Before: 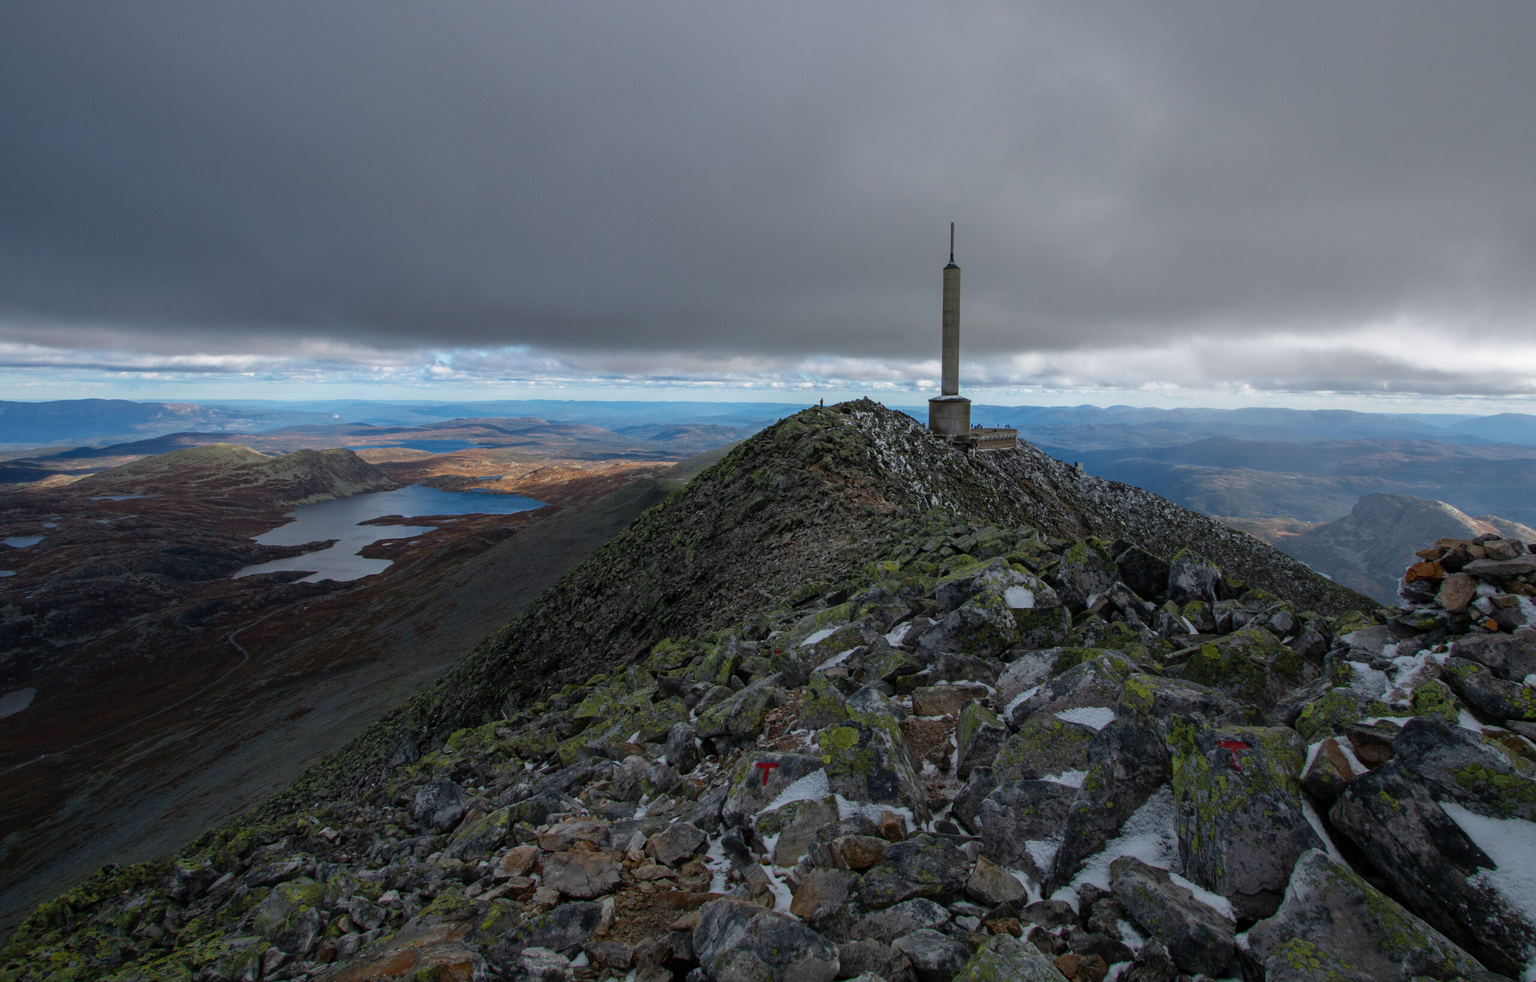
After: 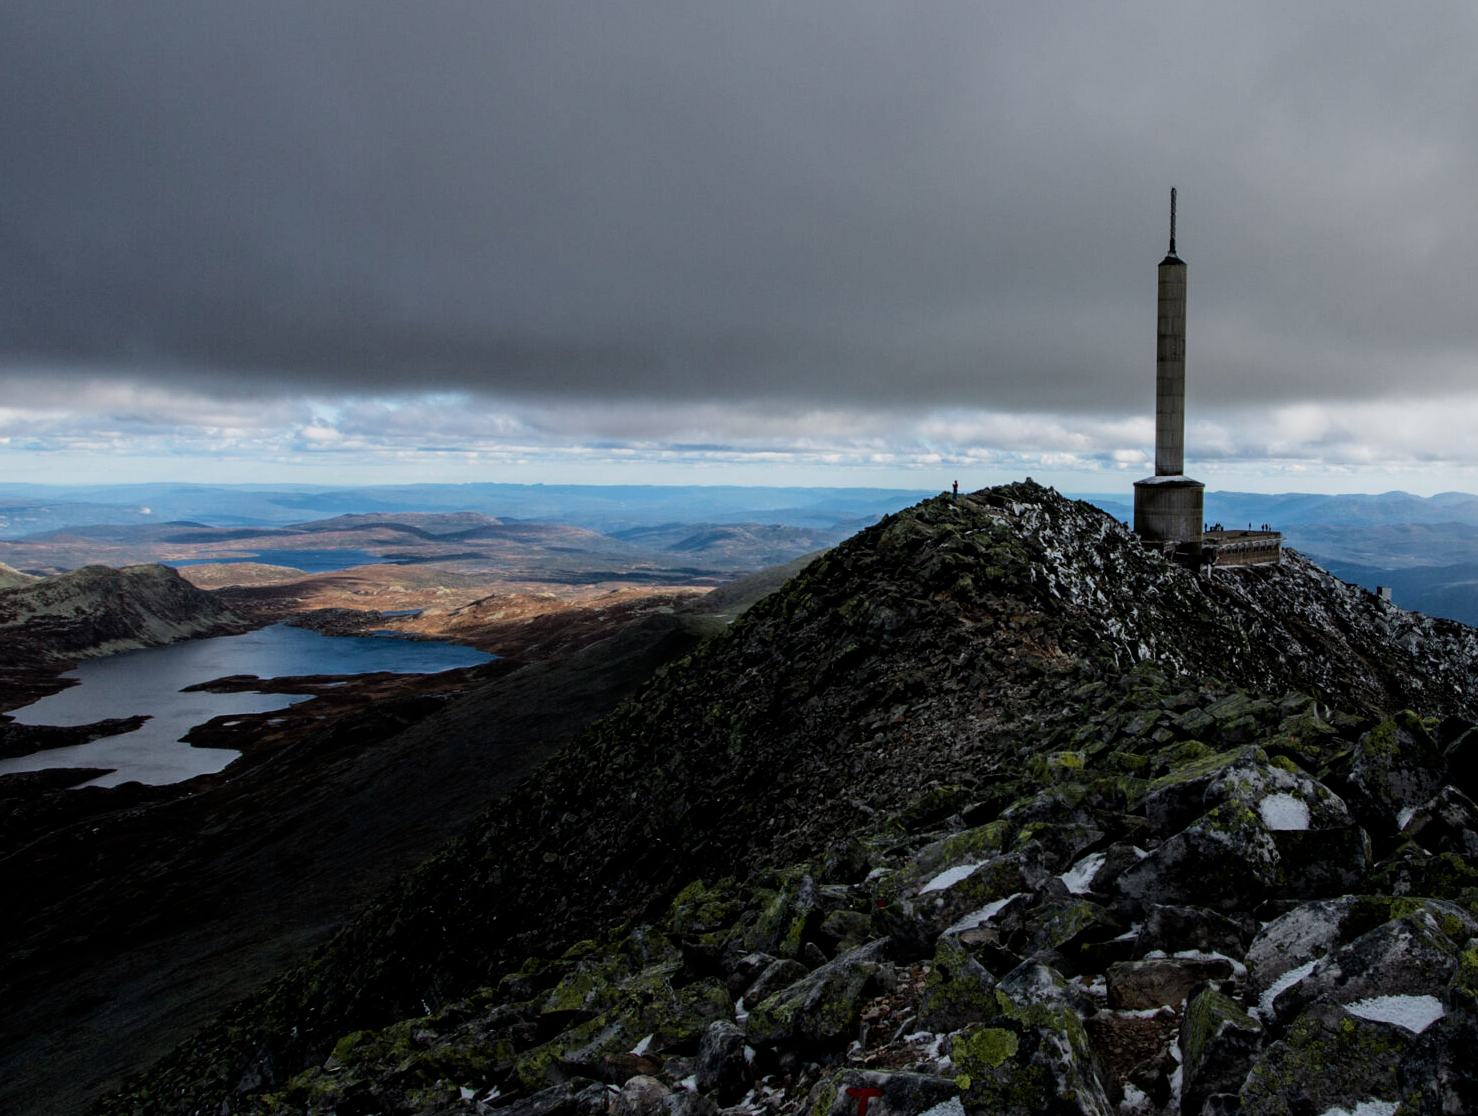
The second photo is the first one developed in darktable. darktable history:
filmic rgb: black relative exposure -5 EV, white relative exposure 3.5 EV, hardness 3.19, contrast 1.3, highlights saturation mix -50%
shadows and highlights: shadows -30, highlights 30
crop: left 16.202%, top 11.208%, right 26.045%, bottom 20.557%
